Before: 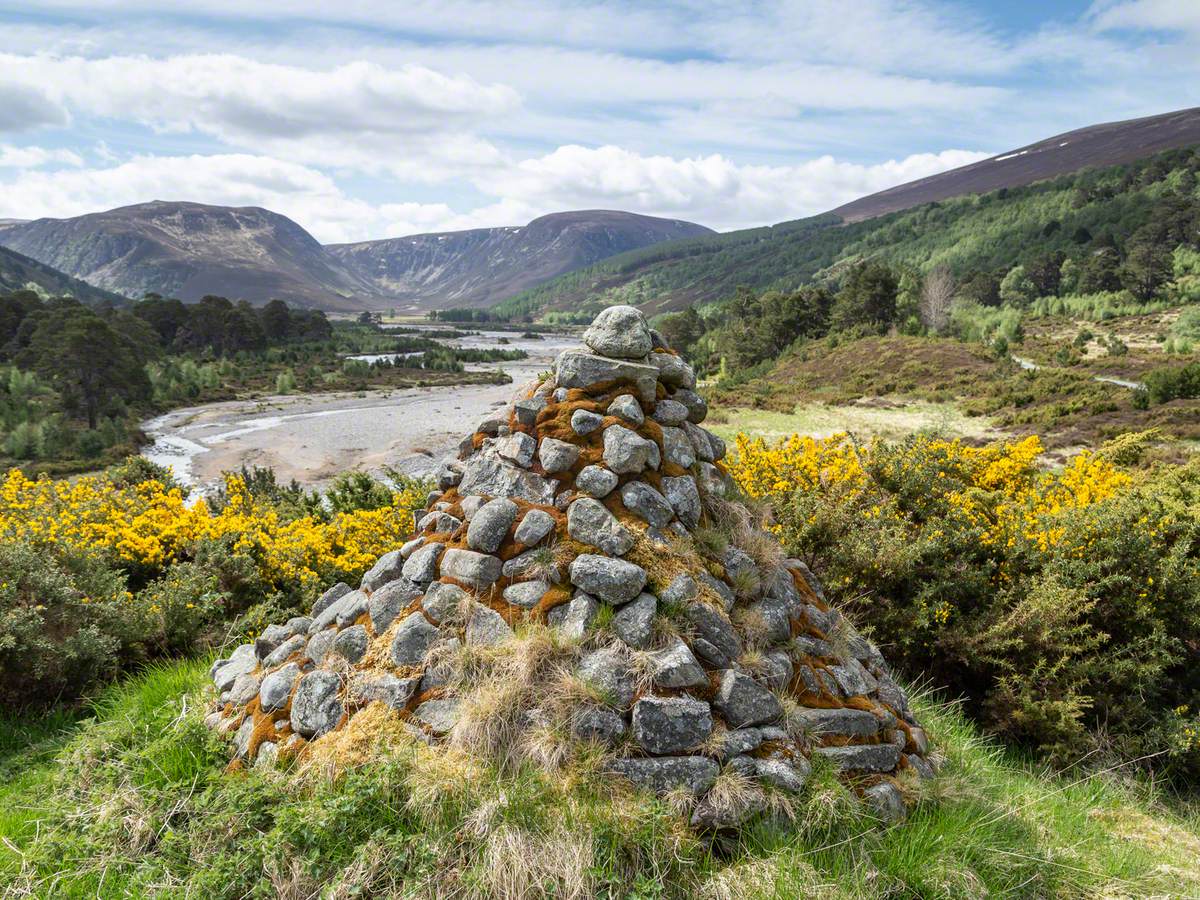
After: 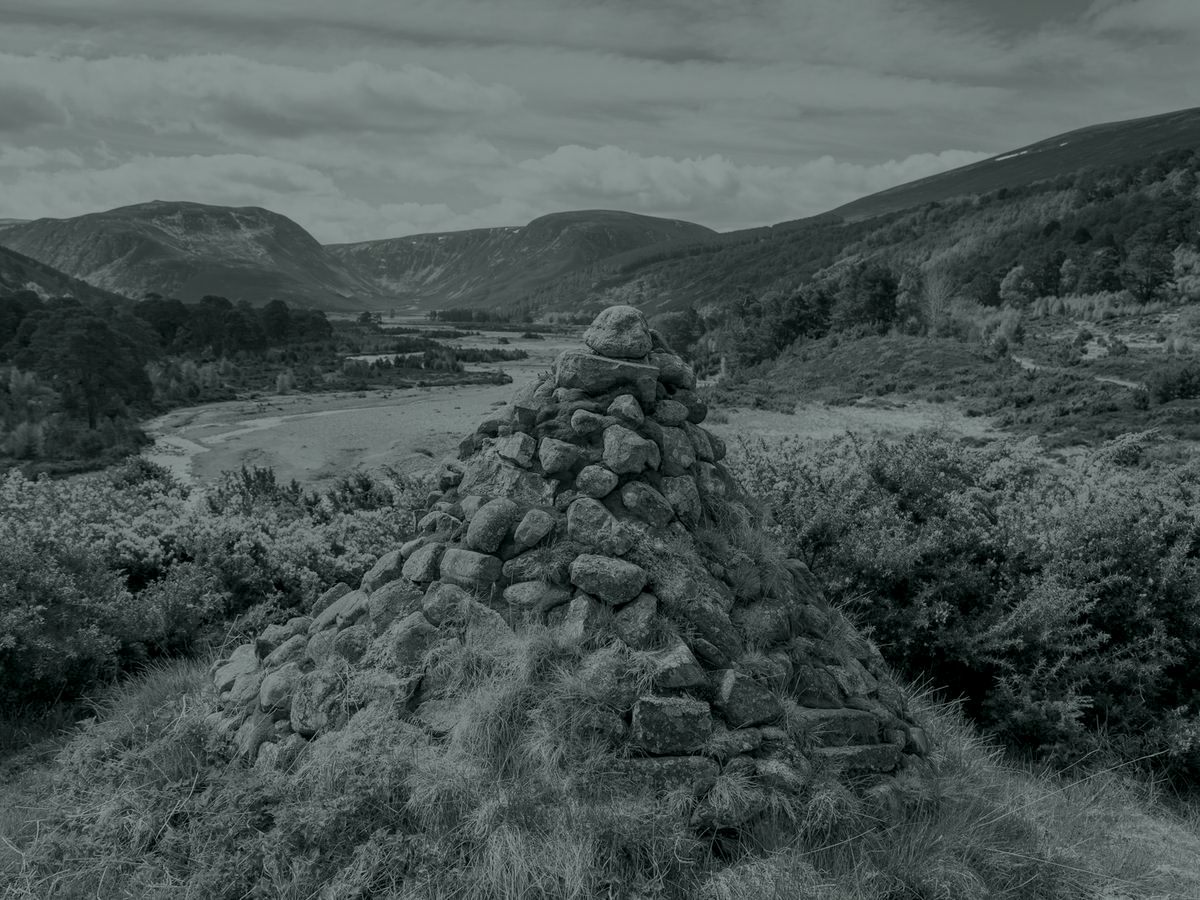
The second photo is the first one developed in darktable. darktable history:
exposure: black level correction 0, exposure 1.9 EV, compensate highlight preservation false
colorize: hue 90°, saturation 19%, lightness 1.59%, version 1
color correction: highlights a* -5.94, highlights b* 9.48, shadows a* 10.12, shadows b* 23.94
contrast brightness saturation: contrast -0.1, brightness 0.05, saturation 0.08
